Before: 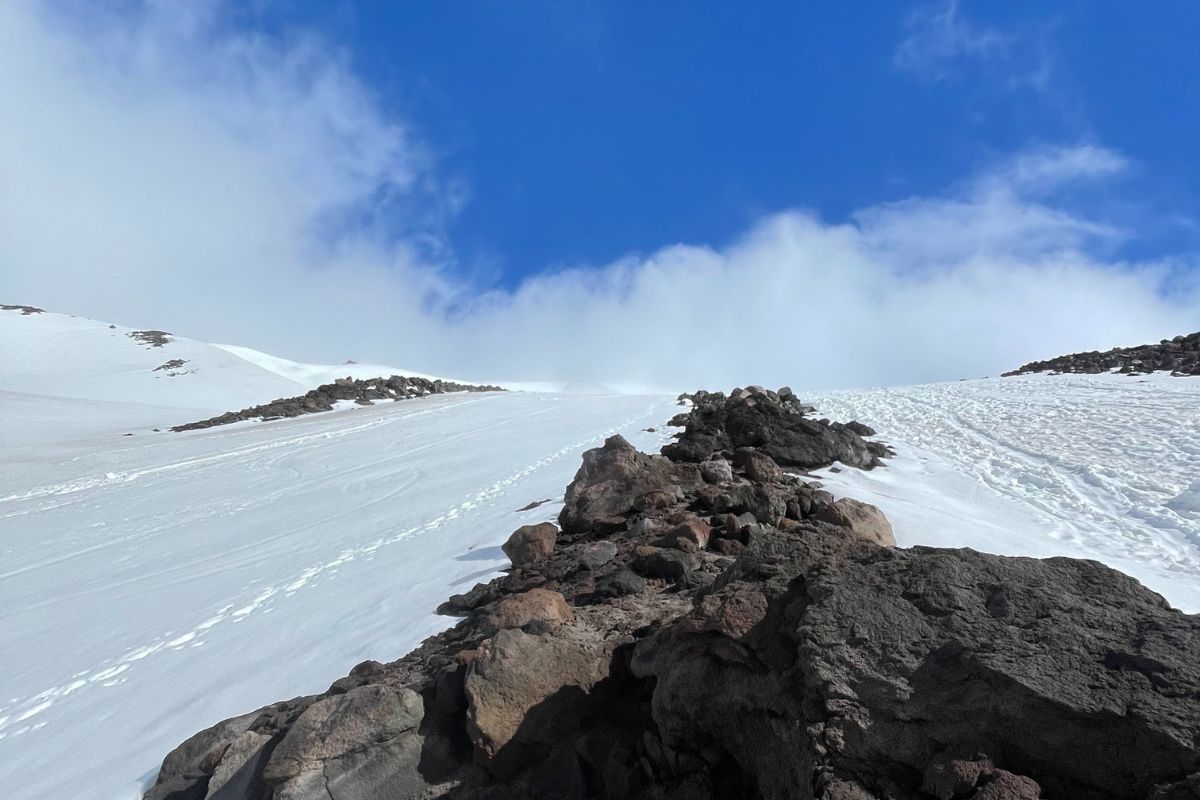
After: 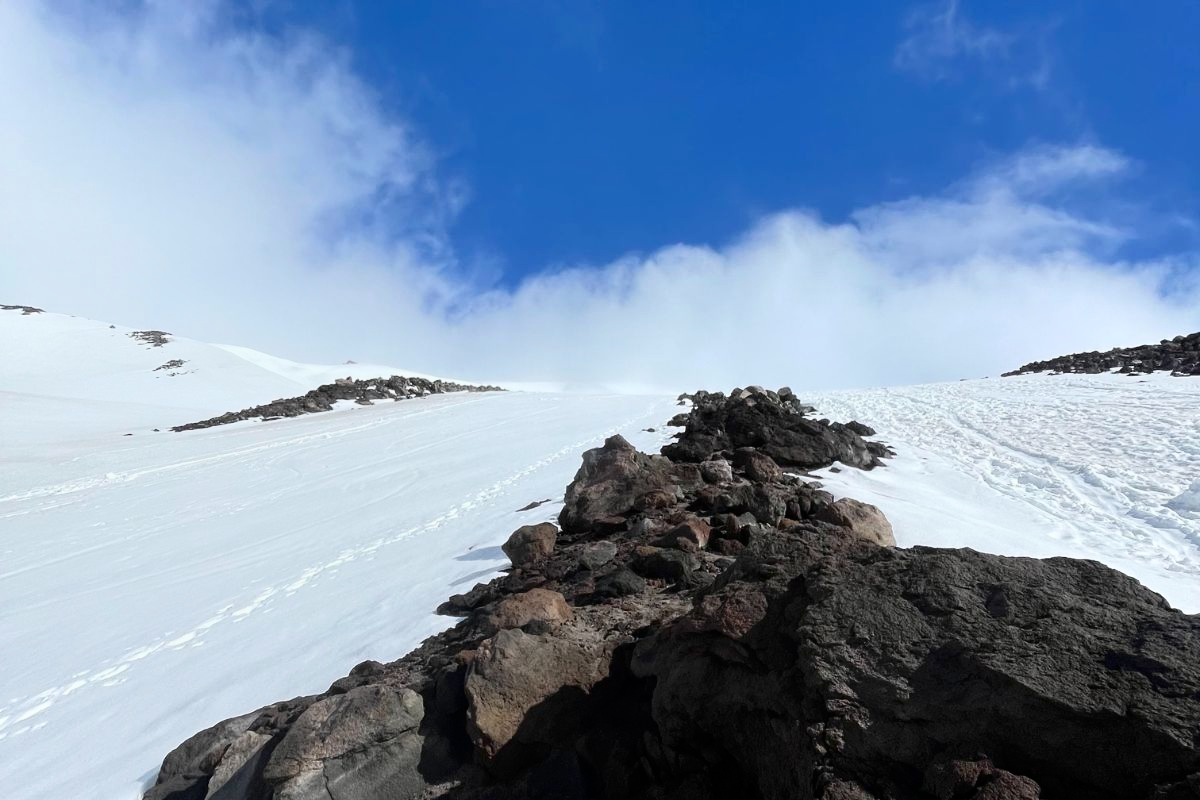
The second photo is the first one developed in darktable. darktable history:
shadows and highlights: shadows -61.66, white point adjustment -5.35, highlights 61.86
